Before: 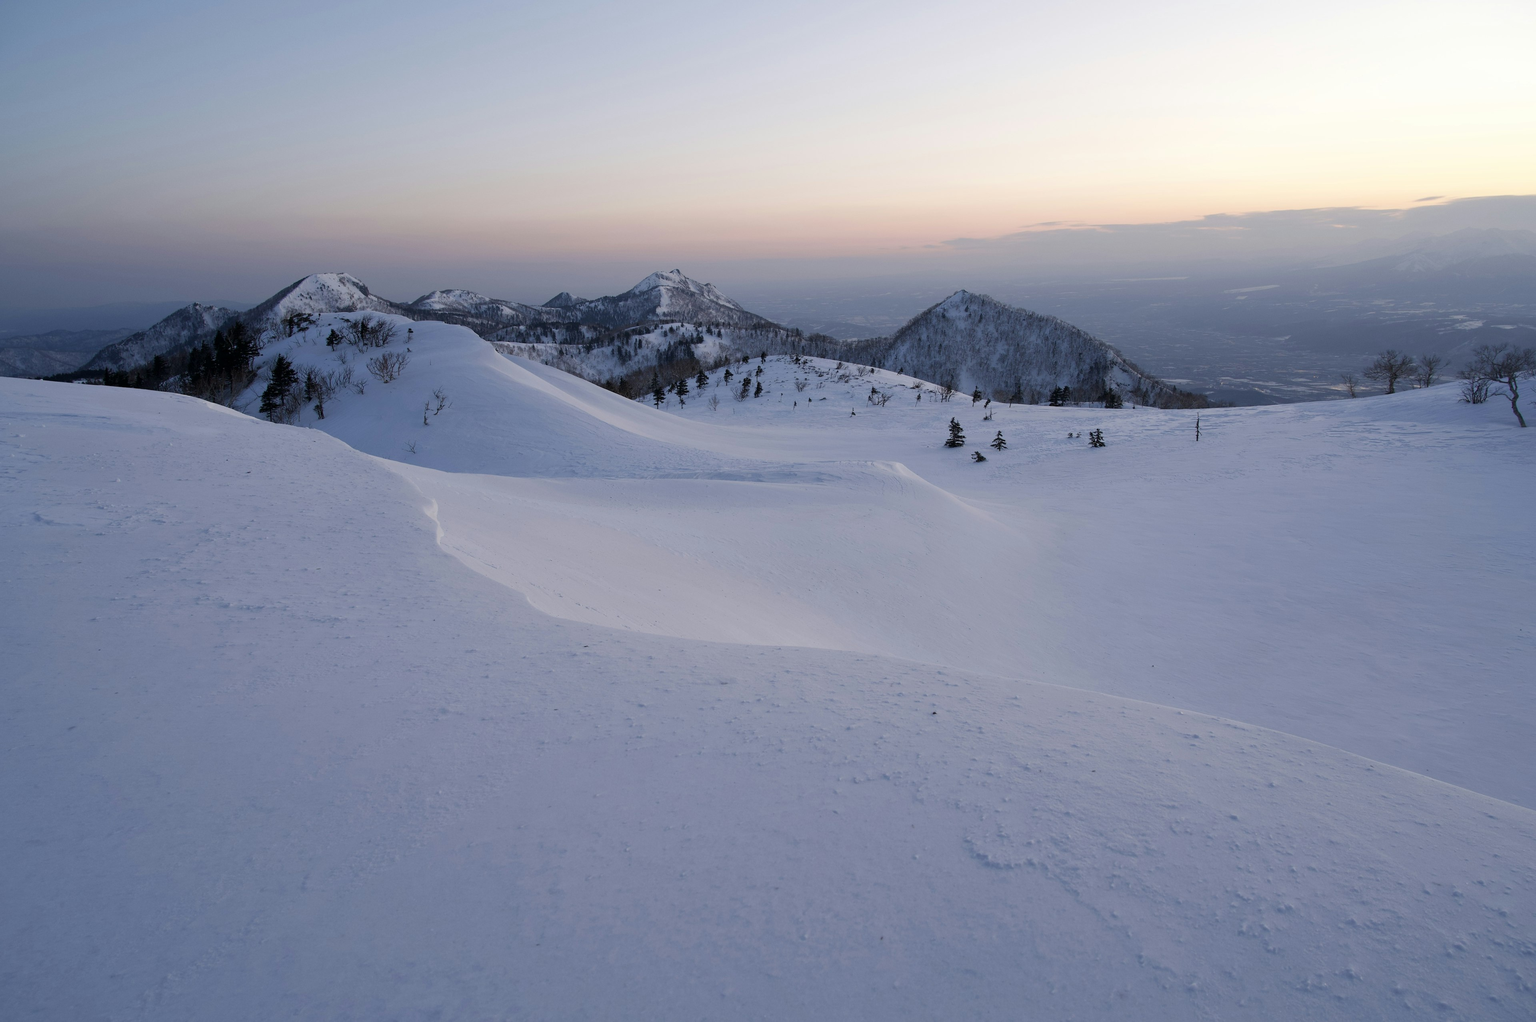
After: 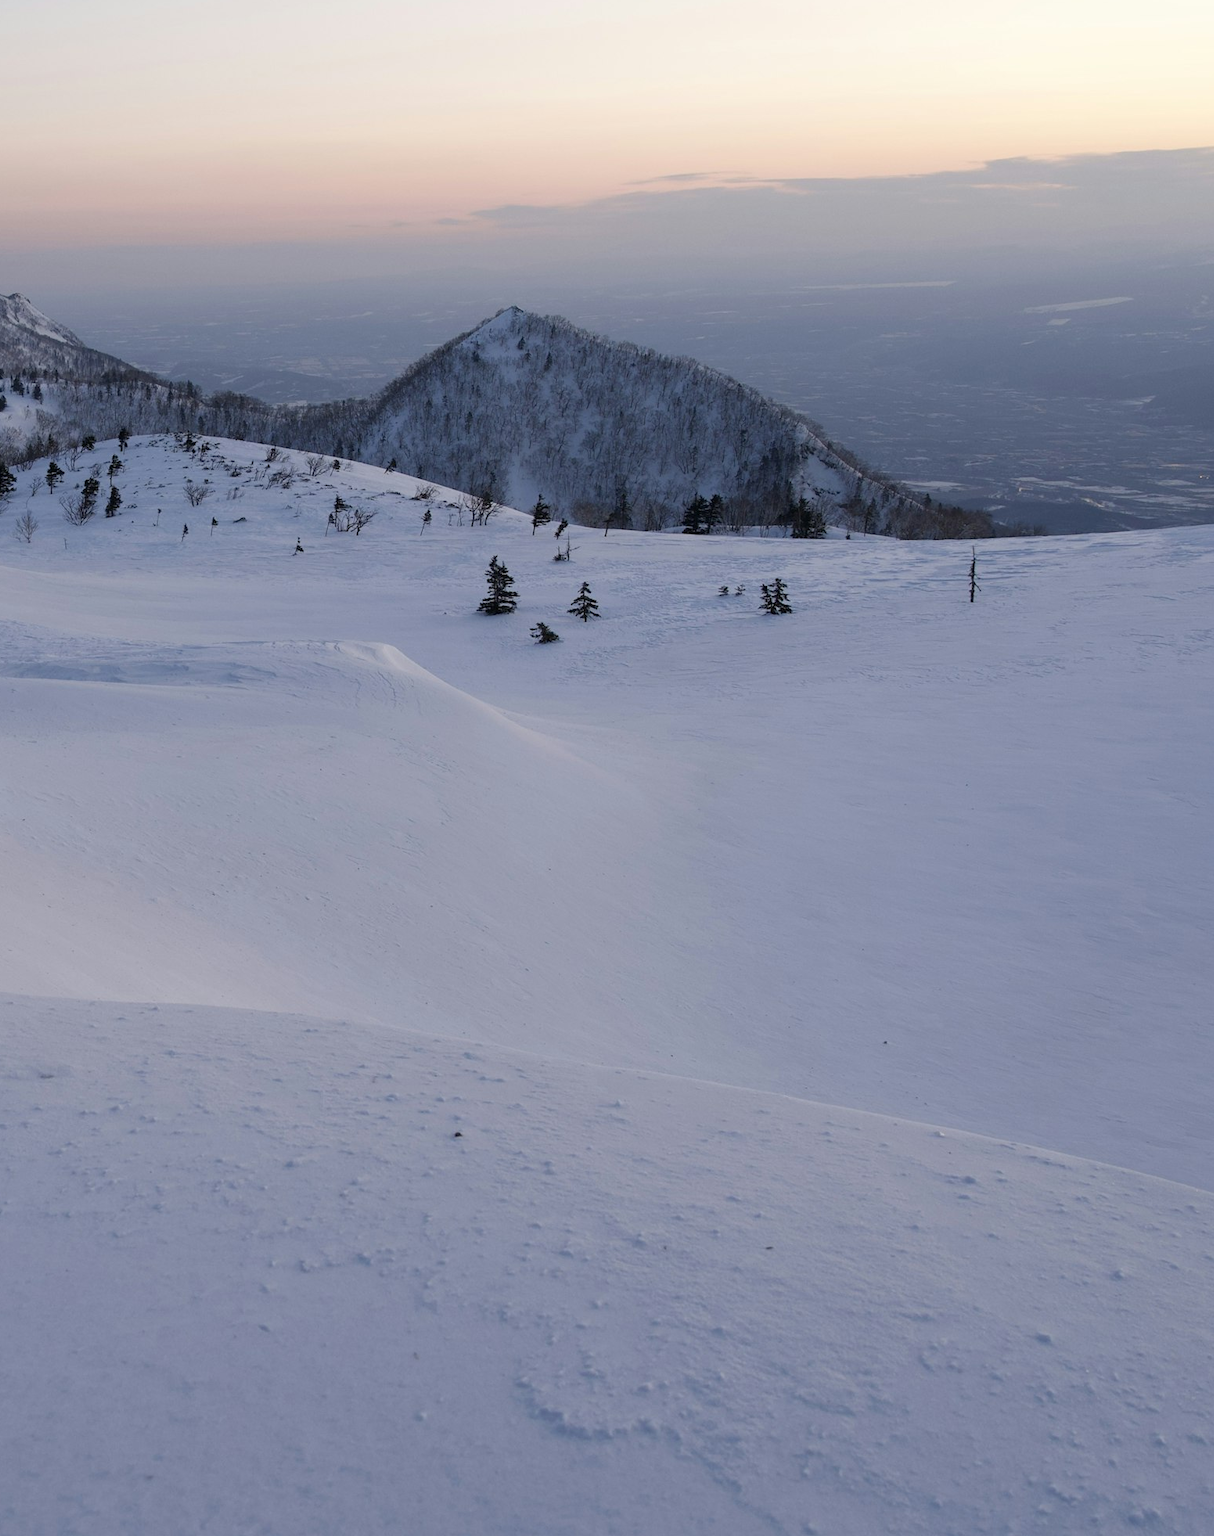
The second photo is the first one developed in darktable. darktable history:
crop: left 45.619%, top 13.036%, right 13.941%, bottom 10.123%
